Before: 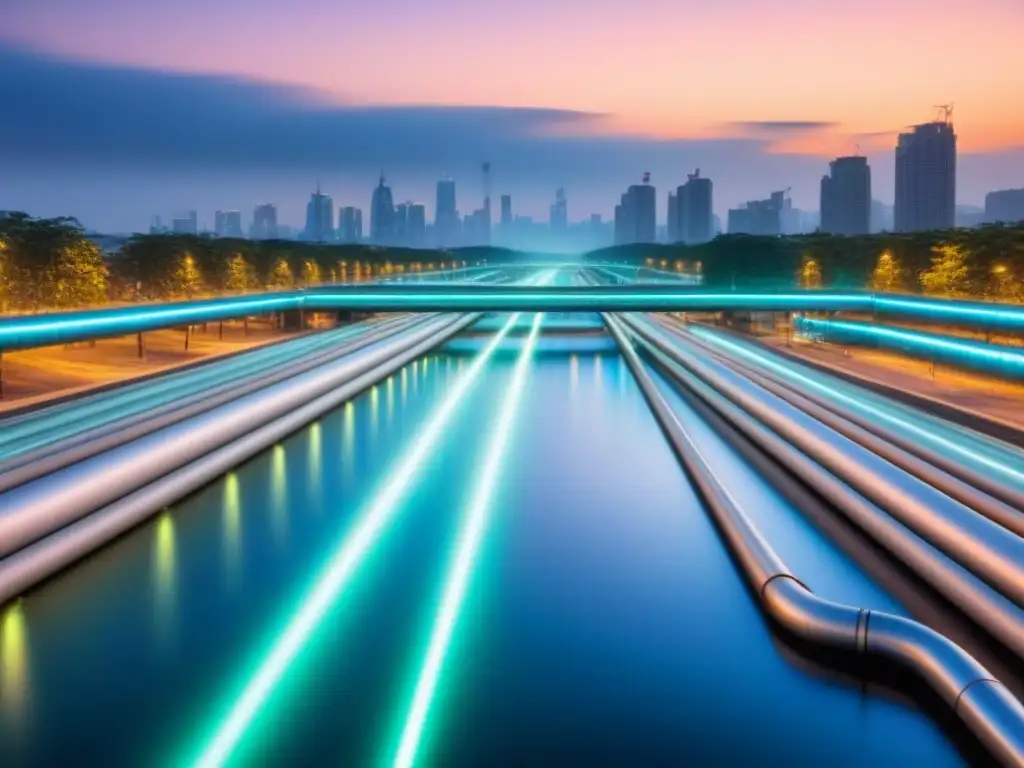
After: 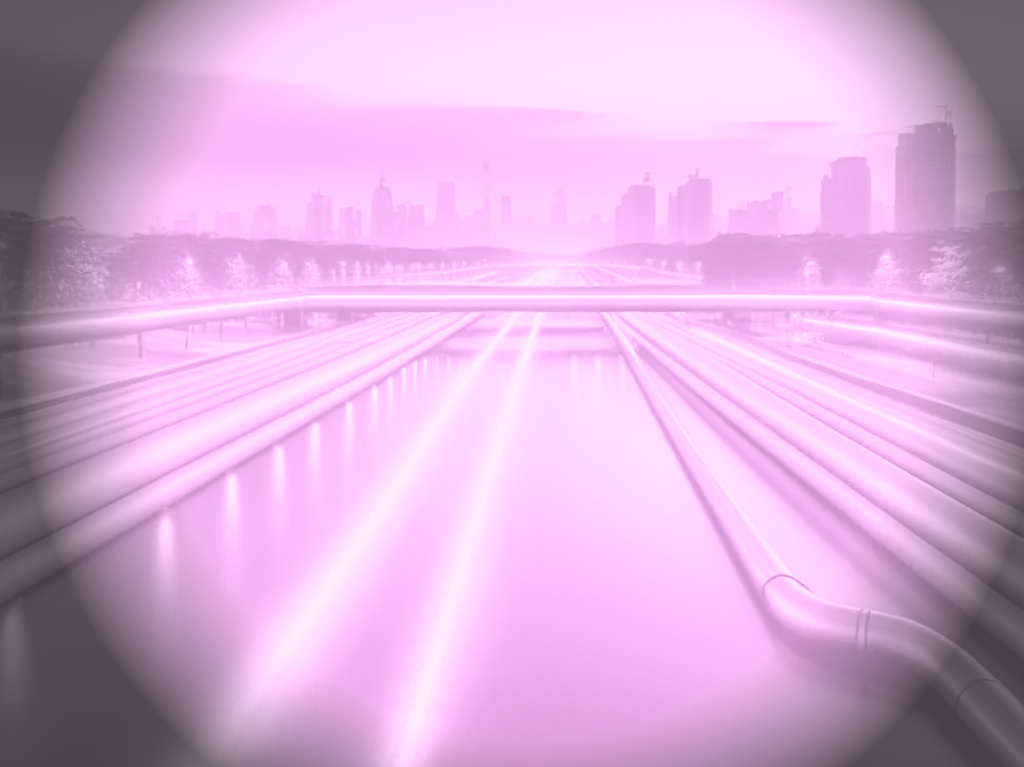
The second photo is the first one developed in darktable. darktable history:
colorize: hue 331.2°, saturation 75%, source mix 30.28%, lightness 70.52%, version 1
sharpen: on, module defaults
crop: bottom 0.071%
exposure: exposure 0.4 EV, compensate highlight preservation false
vignetting: fall-off start 76.42%, fall-off radius 27.36%, brightness -0.872, center (0.037, -0.09), width/height ratio 0.971
